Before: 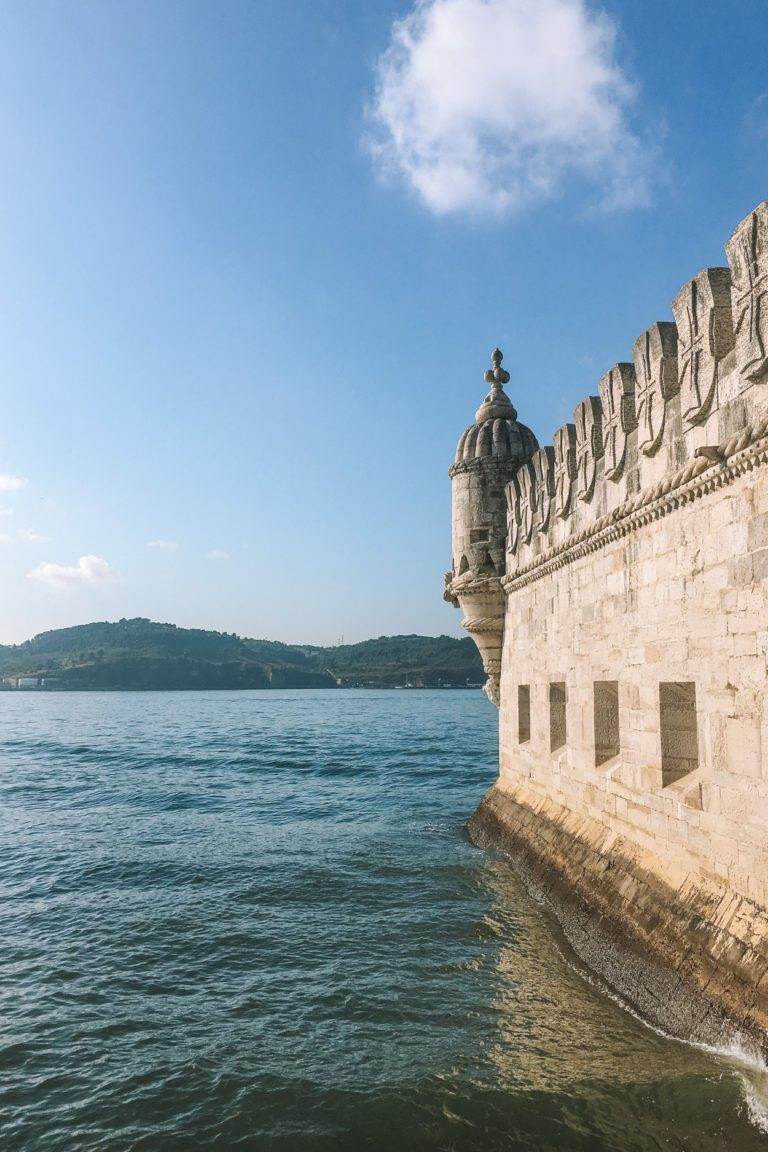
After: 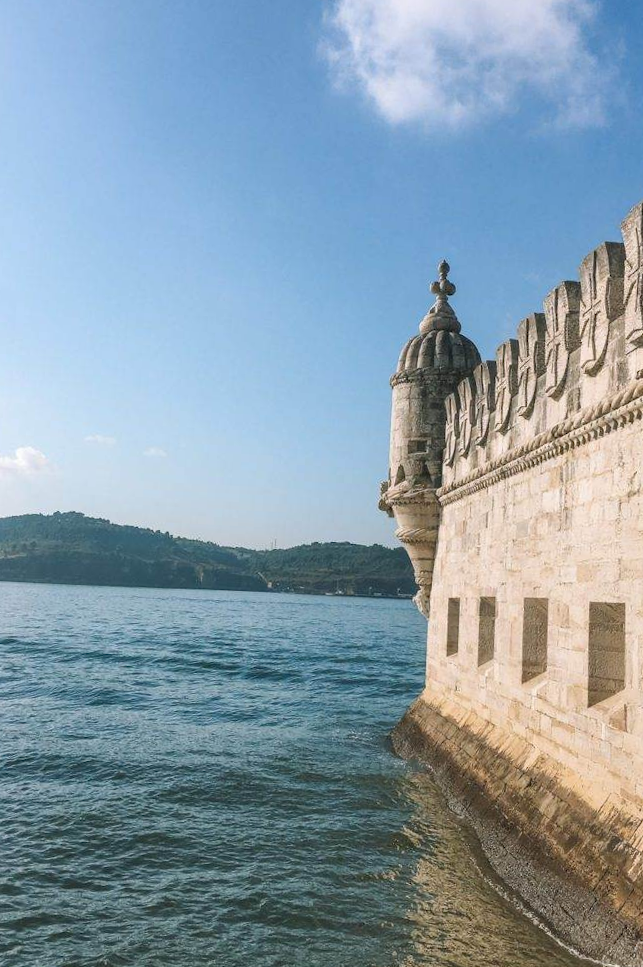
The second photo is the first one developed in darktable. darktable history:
crop and rotate: angle -2.85°, left 5.357%, top 5.171%, right 4.685%, bottom 4.685%
